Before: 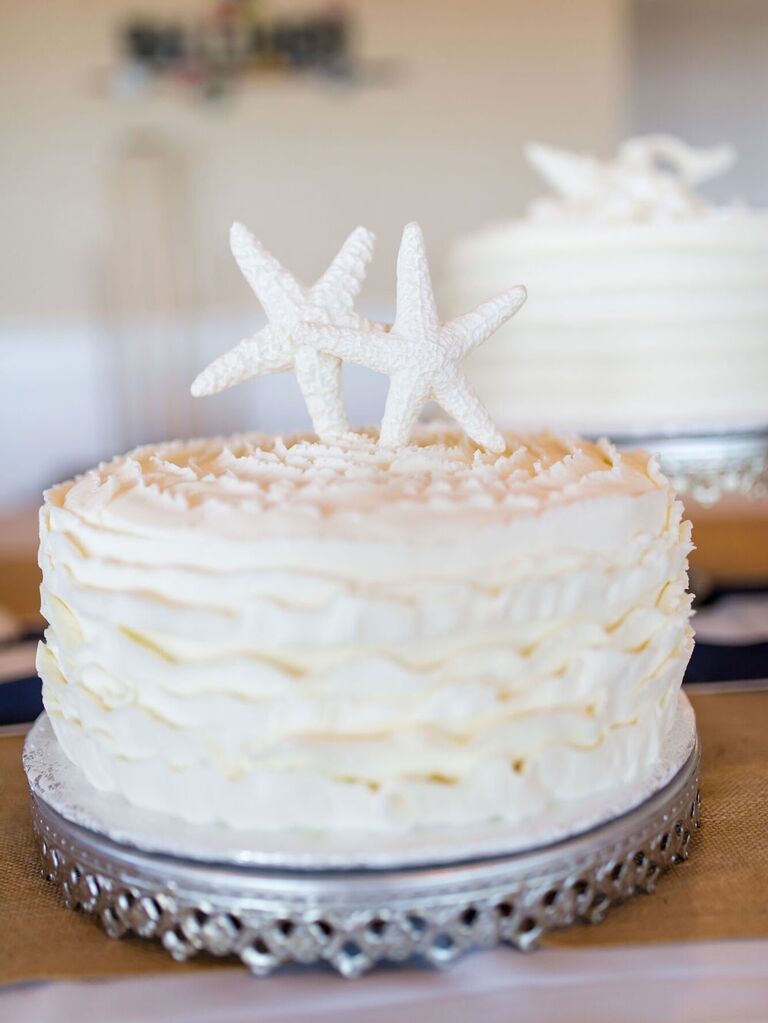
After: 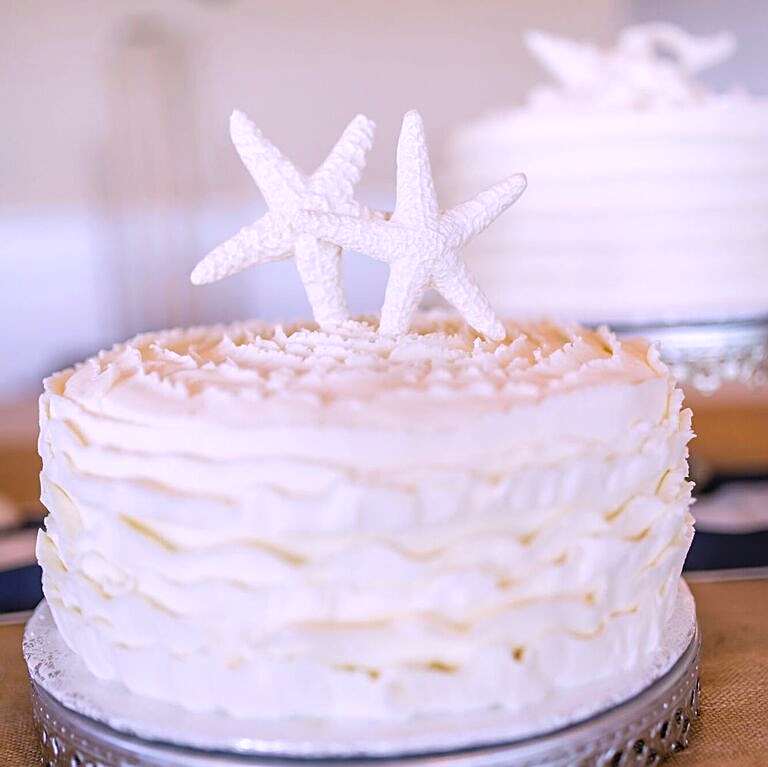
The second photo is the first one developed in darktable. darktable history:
crop: top 11.038%, bottom 13.962%
local contrast: detail 110%
white balance: red 1.066, blue 1.119
sharpen: on, module defaults
